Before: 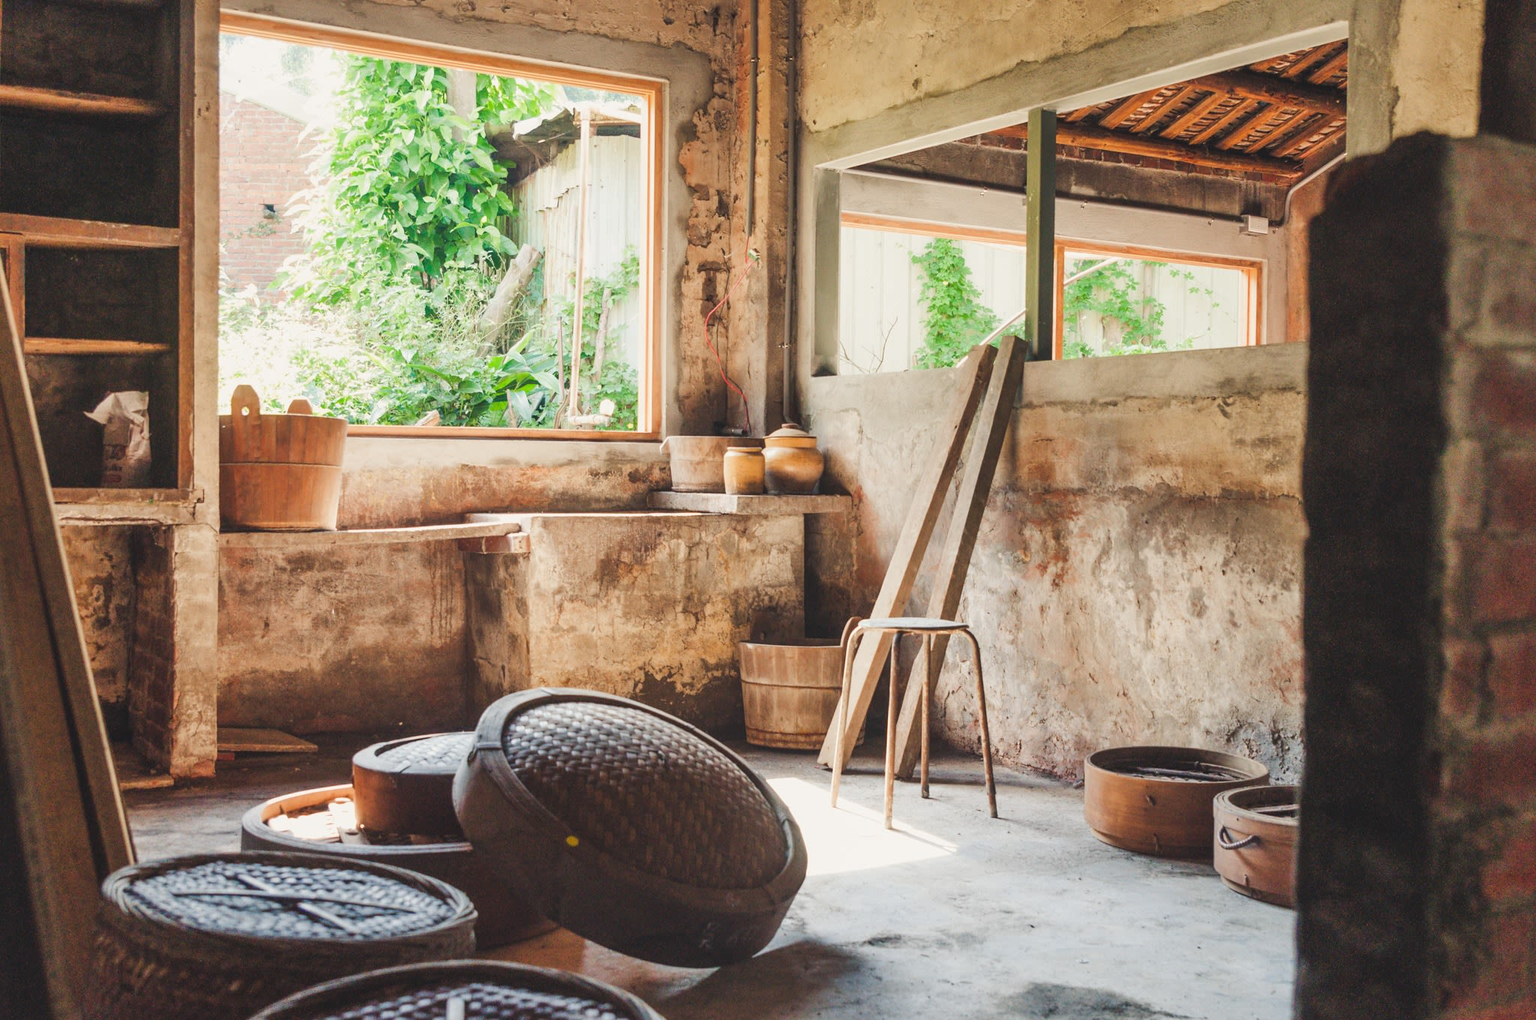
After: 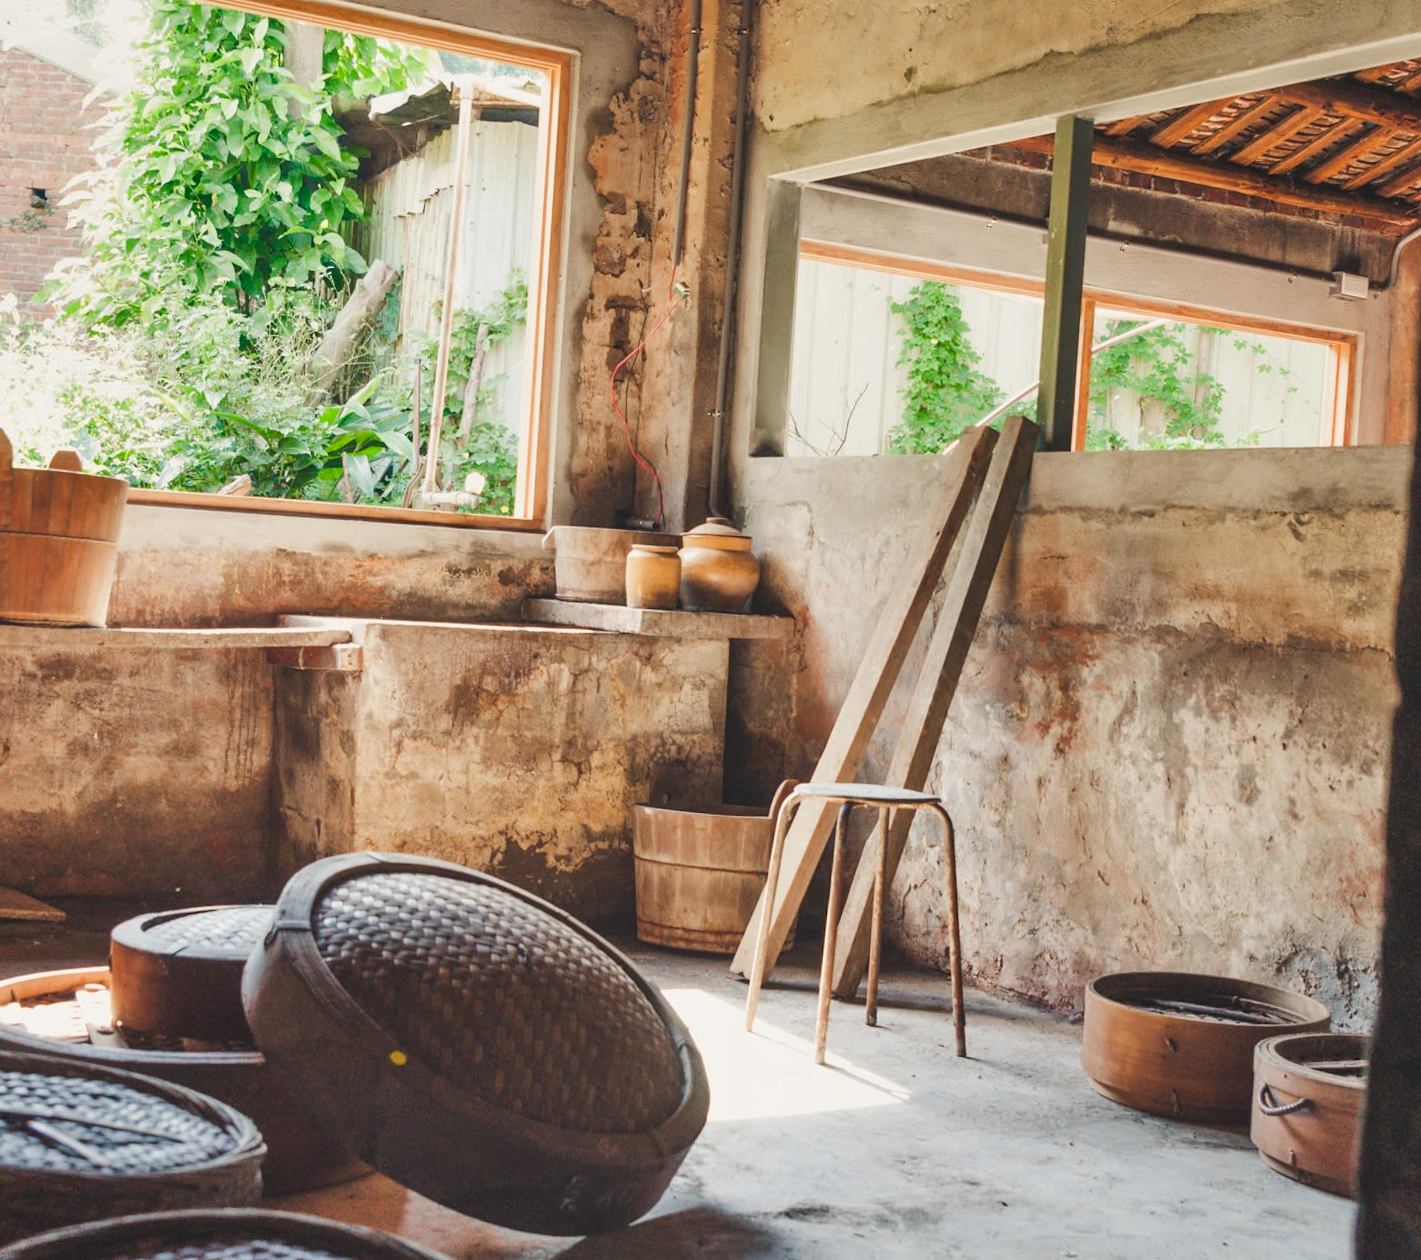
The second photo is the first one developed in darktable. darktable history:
crop and rotate: angle -3.04°, left 14.105%, top 0.035%, right 11.044%, bottom 0.041%
shadows and highlights: low approximation 0.01, soften with gaussian
